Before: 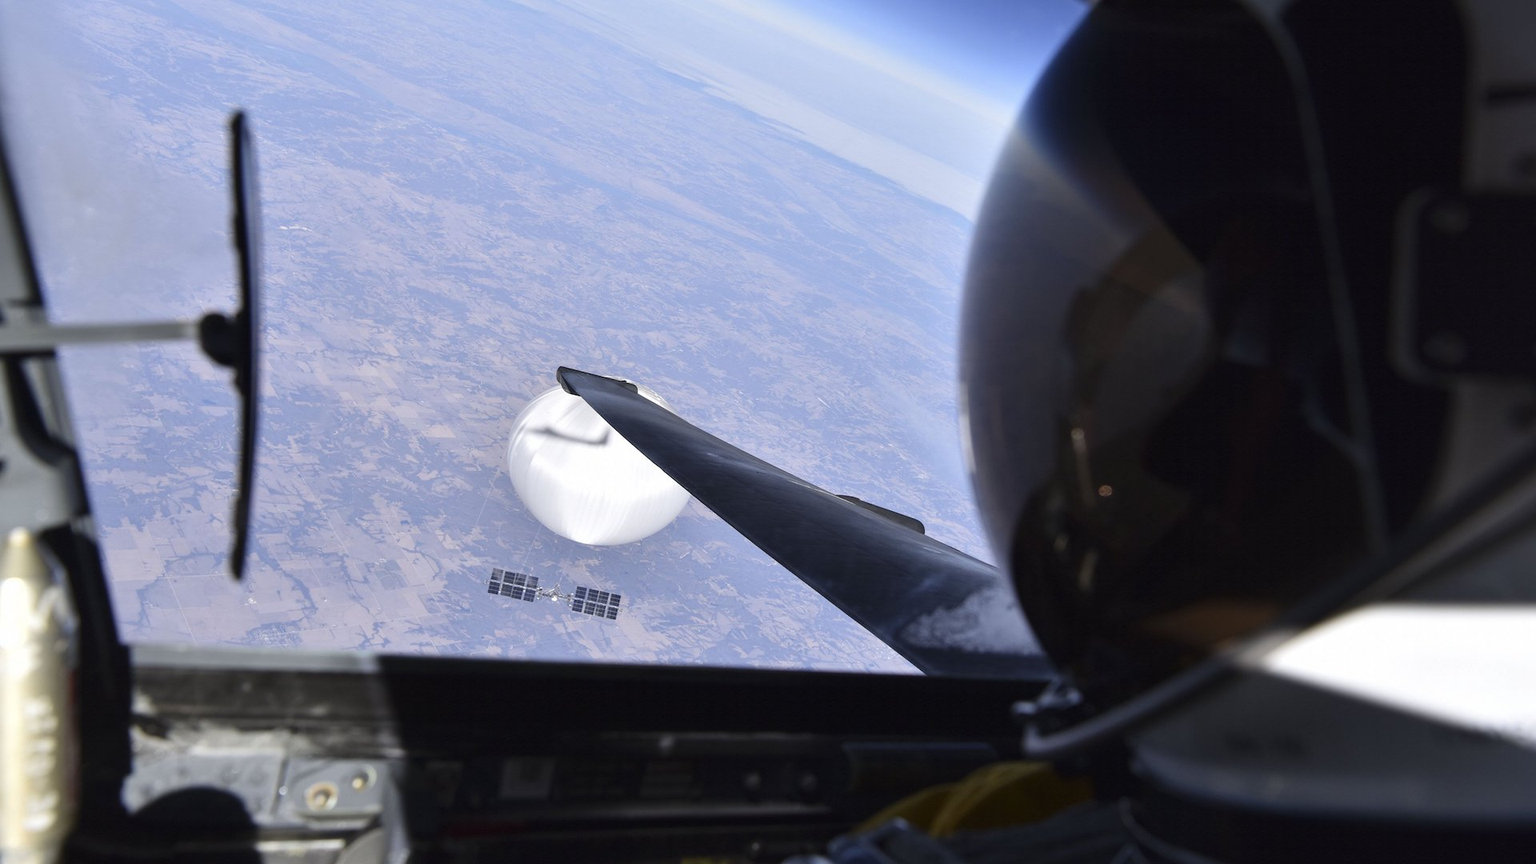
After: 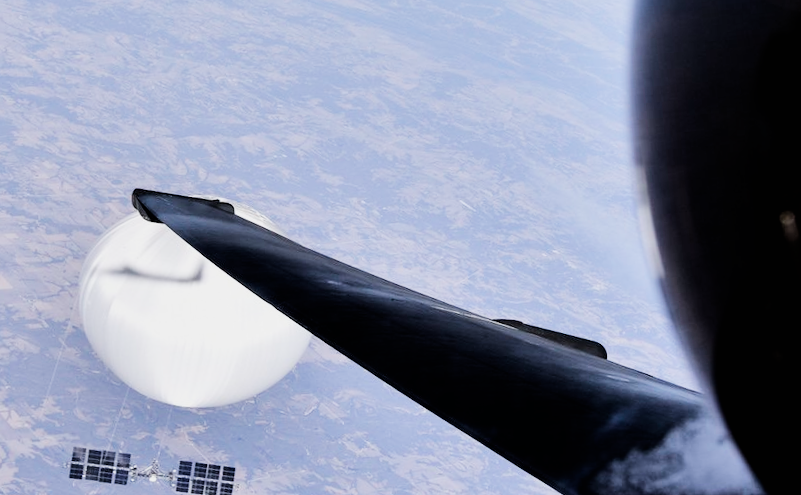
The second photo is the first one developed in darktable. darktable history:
color balance rgb: perceptual saturation grading › global saturation 20%, perceptual saturation grading › highlights -25%, perceptual saturation grading › shadows 25%
crop: left 30%, top 30%, right 30%, bottom 30%
tone equalizer: -8 EV -0.417 EV, -7 EV -0.389 EV, -6 EV -0.333 EV, -5 EV -0.222 EV, -3 EV 0.222 EV, -2 EV 0.333 EV, -1 EV 0.389 EV, +0 EV 0.417 EV, edges refinement/feathering 500, mask exposure compensation -1.57 EV, preserve details no
exposure: exposure -0.072 EV, compensate highlight preservation false
filmic rgb: black relative exposure -5 EV, hardness 2.88, contrast 1.4, highlights saturation mix -30%
rotate and perspective: rotation -4.86°, automatic cropping off
shadows and highlights: shadows 29.32, highlights -29.32, low approximation 0.01, soften with gaussian
